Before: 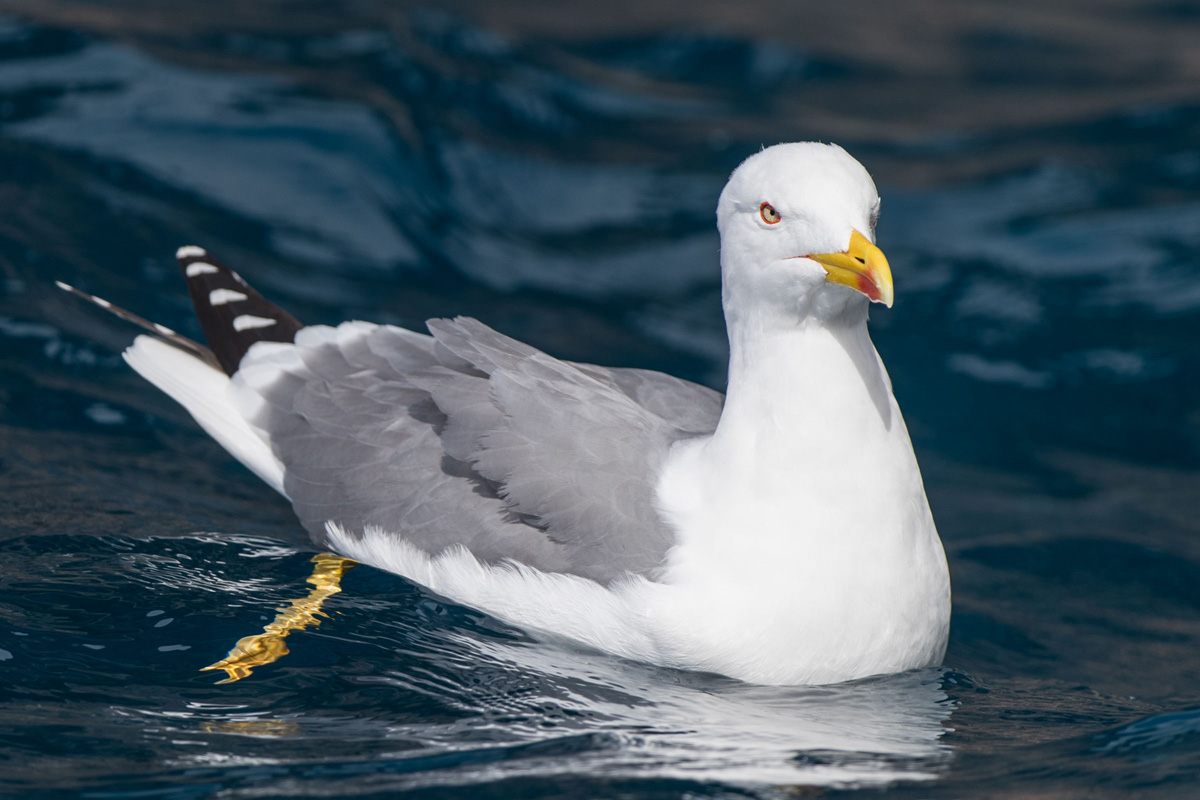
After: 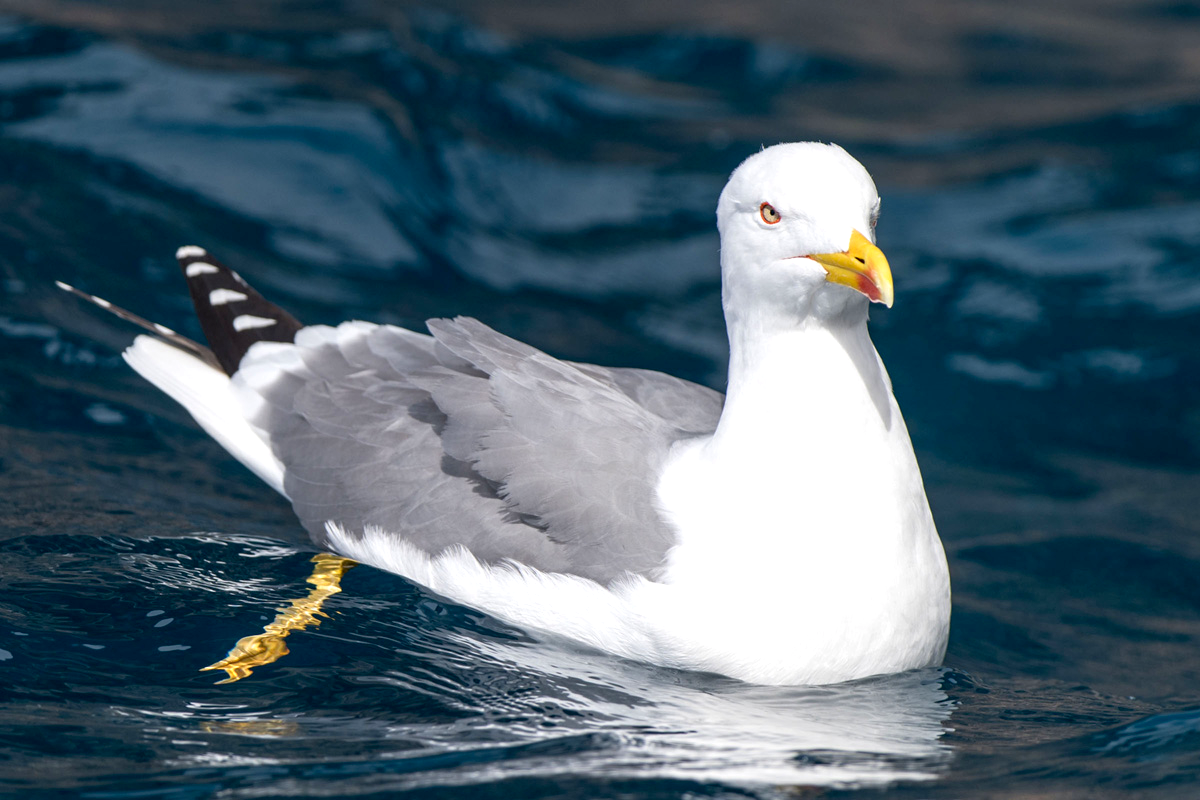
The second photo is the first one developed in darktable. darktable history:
exposure: black level correction 0.004, exposure 0.421 EV, compensate exposure bias true, compensate highlight preservation false
